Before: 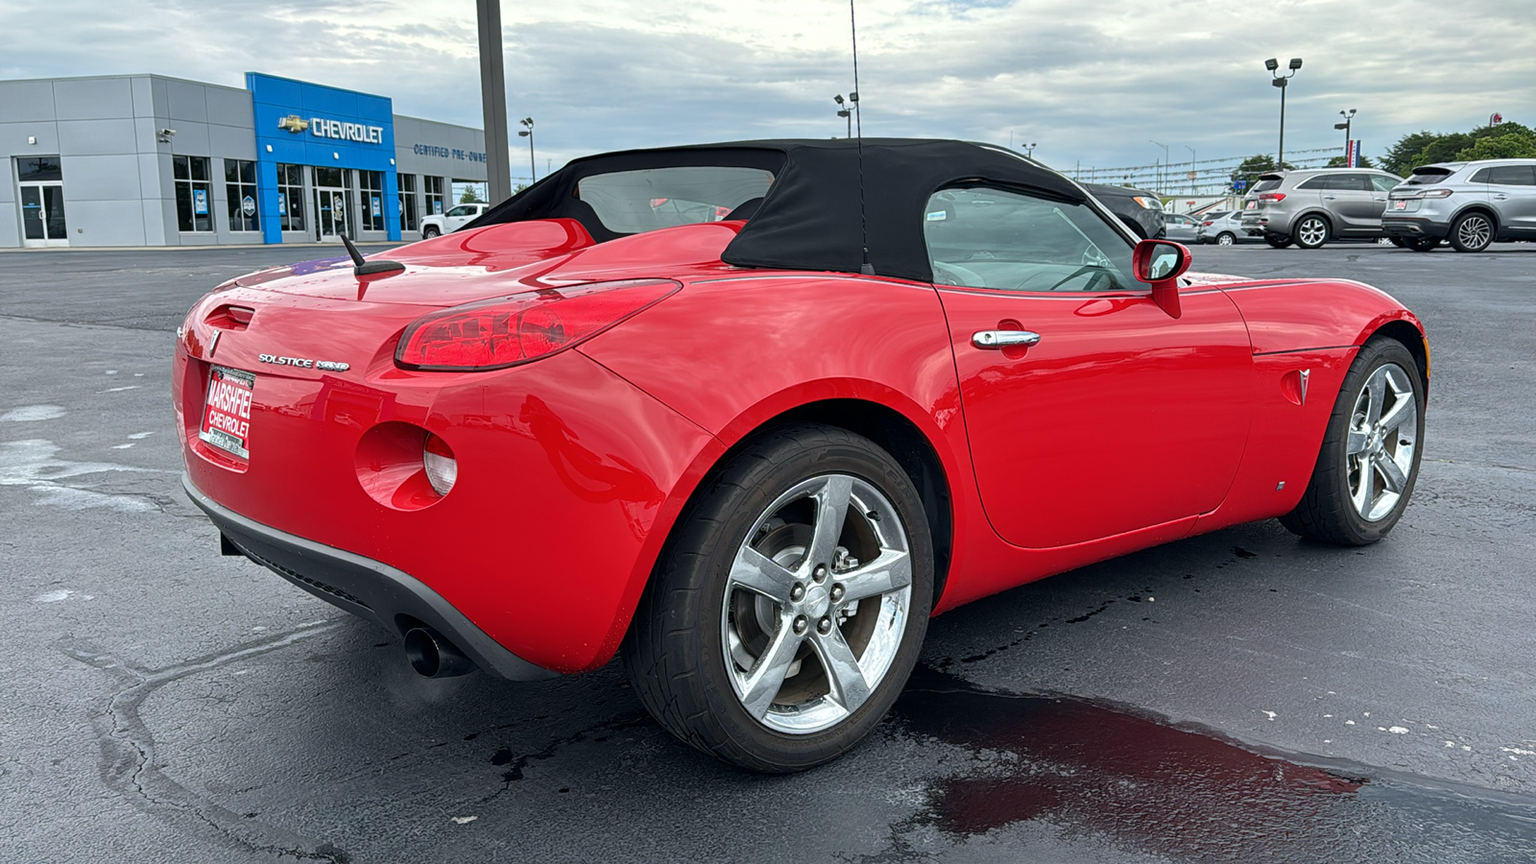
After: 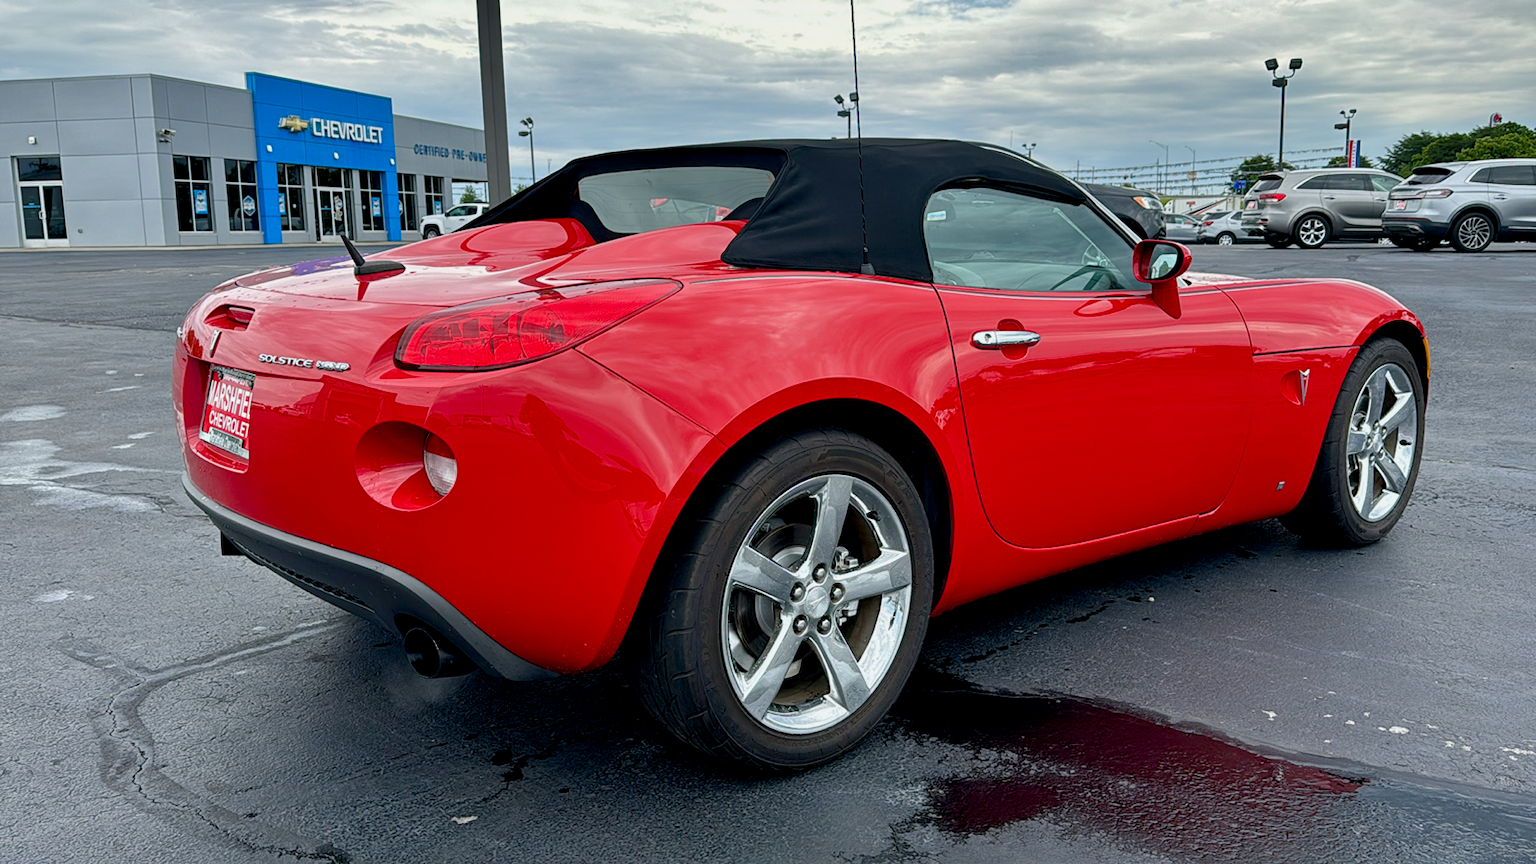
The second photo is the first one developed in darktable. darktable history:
color balance rgb: linear chroma grading › global chroma 14.89%, perceptual saturation grading › global saturation 0.27%, perceptual saturation grading › highlights -19.892%, perceptual saturation grading › shadows 19.1%
shadows and highlights: shadows 22.25, highlights -48.98, soften with gaussian
exposure: black level correction 0.009, exposure -0.159 EV, compensate highlight preservation false
